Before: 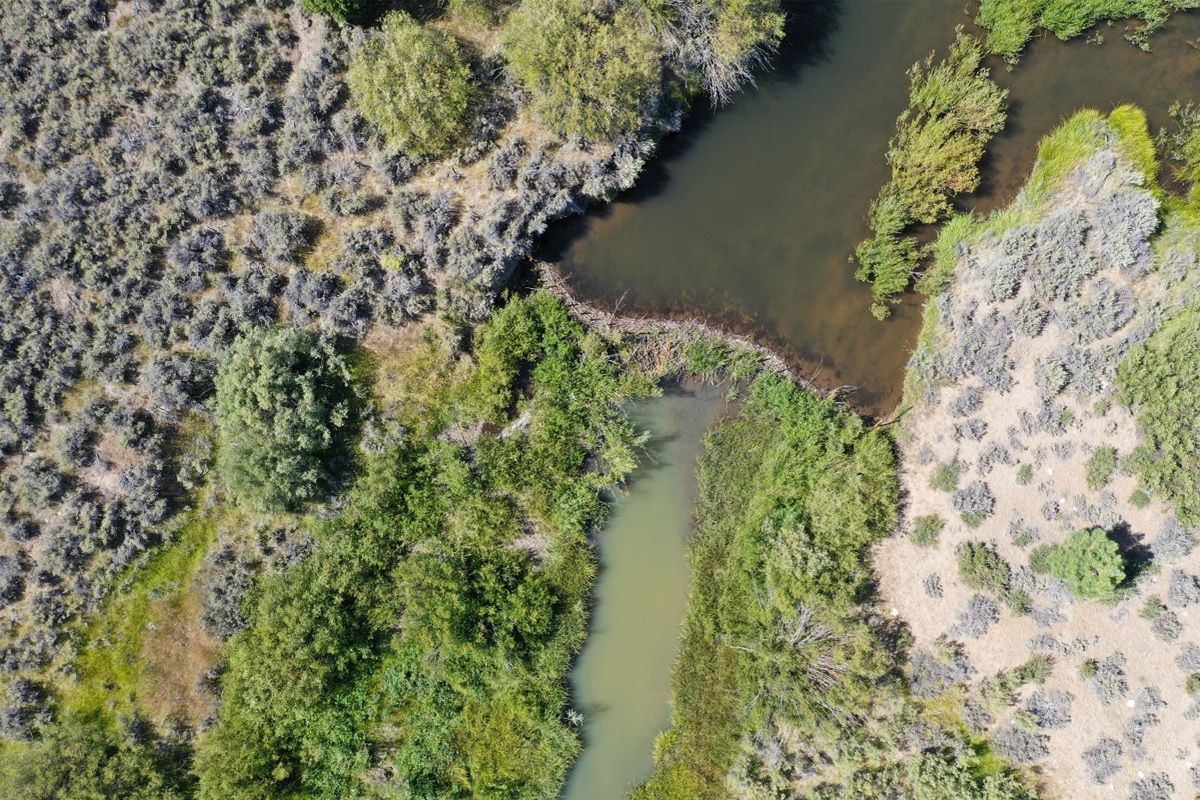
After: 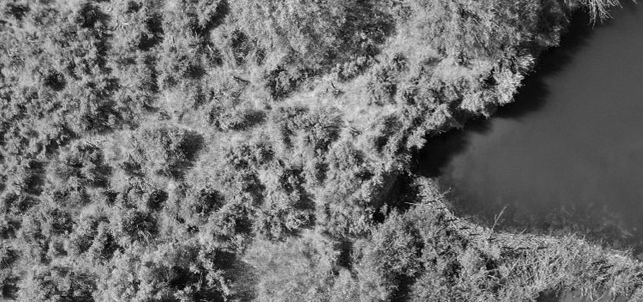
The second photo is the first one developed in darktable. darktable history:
white balance: red 1.123, blue 0.83
crop: left 10.121%, top 10.631%, right 36.218%, bottom 51.526%
color balance: on, module defaults
monochrome: a -71.75, b 75.82
